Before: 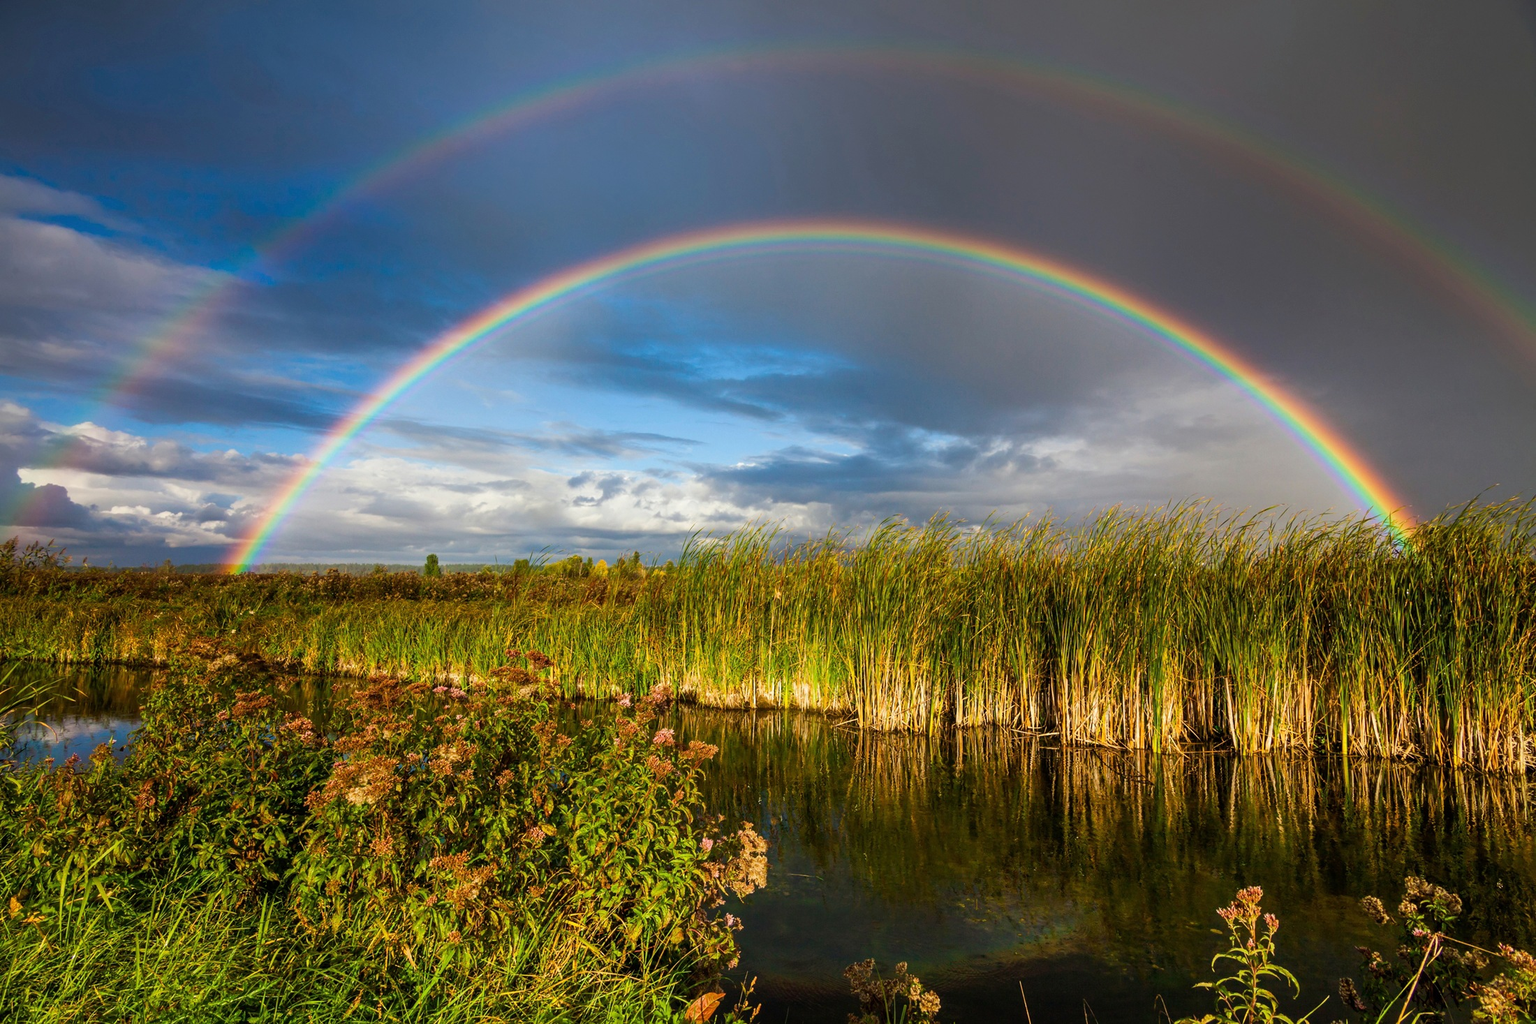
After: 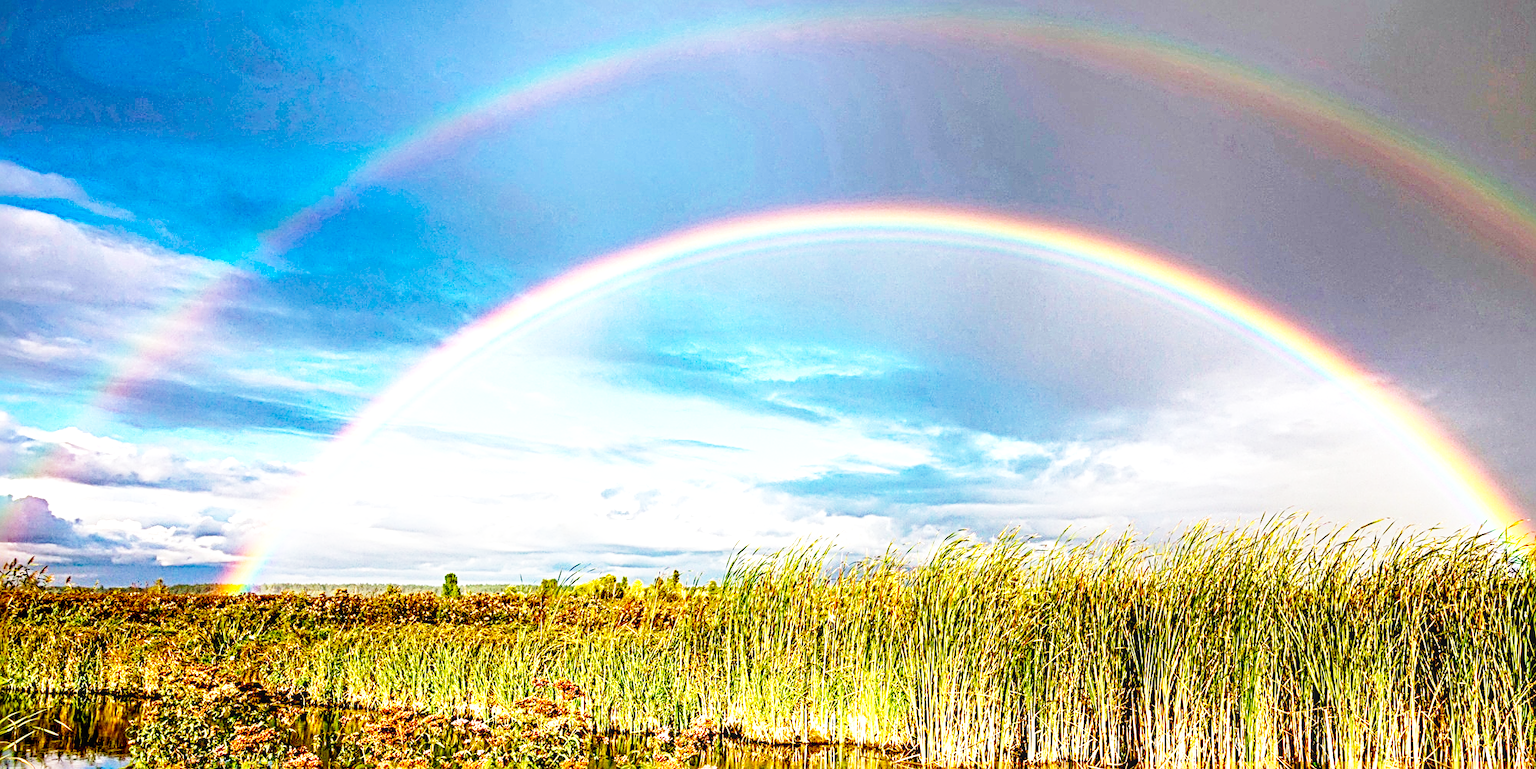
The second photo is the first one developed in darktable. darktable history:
crop: left 1.513%, top 3.379%, right 7.69%, bottom 28.448%
exposure: black level correction 0.011, exposure 1.076 EV, compensate highlight preservation false
haze removal: strength 0.286, distance 0.254
base curve: curves: ch0 [(0, 0) (0.018, 0.026) (0.143, 0.37) (0.33, 0.731) (0.458, 0.853) (0.735, 0.965) (0.905, 0.986) (1, 1)], preserve colors none
sharpen: radius 3.655, amount 0.926
local contrast: on, module defaults
